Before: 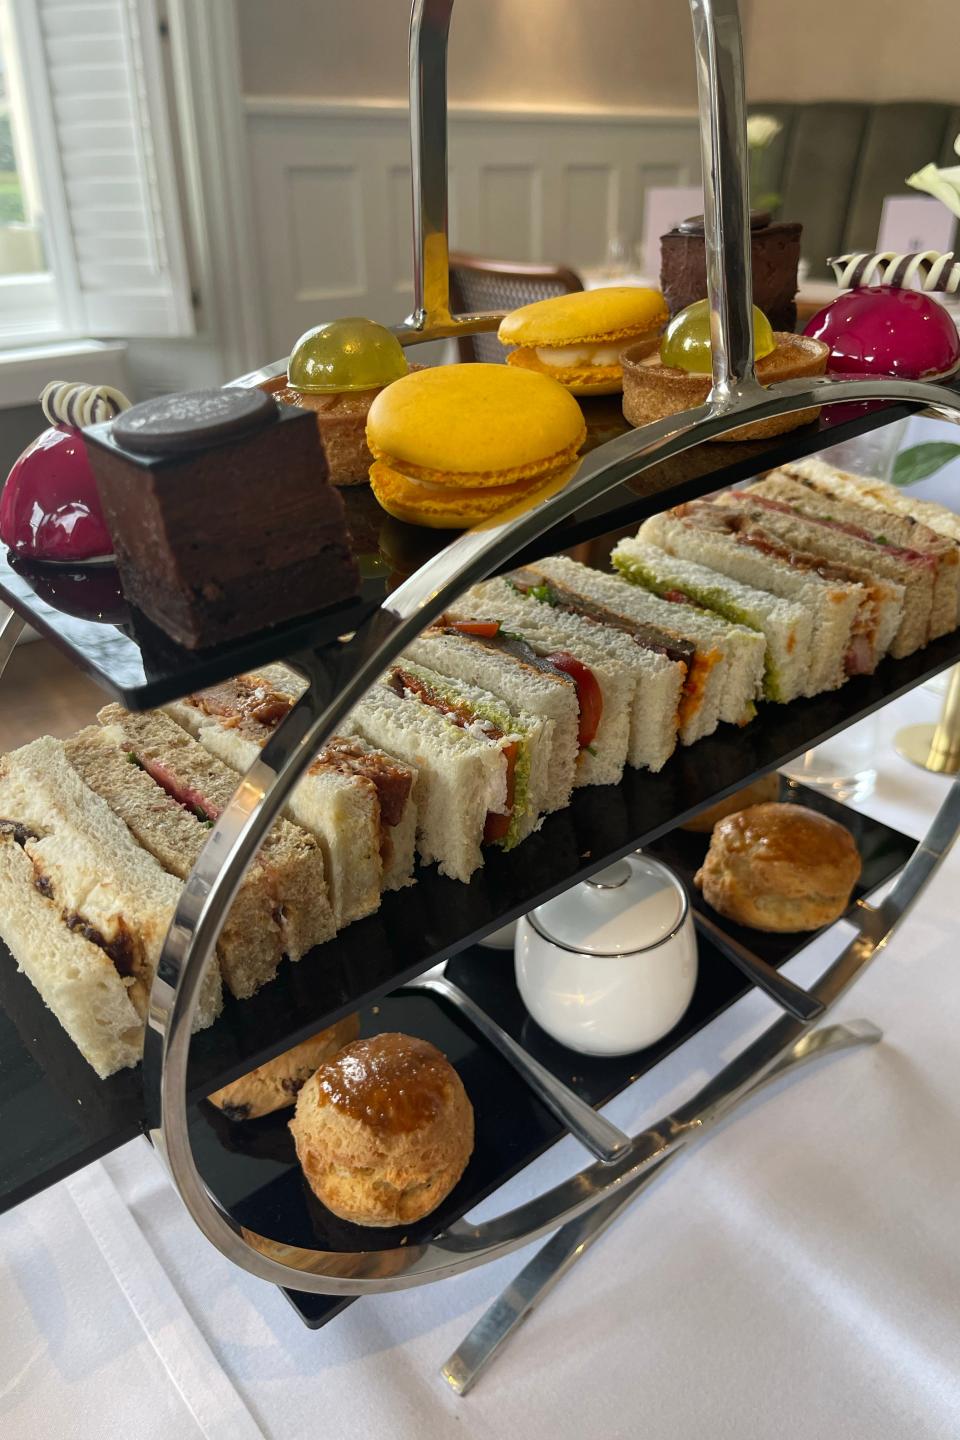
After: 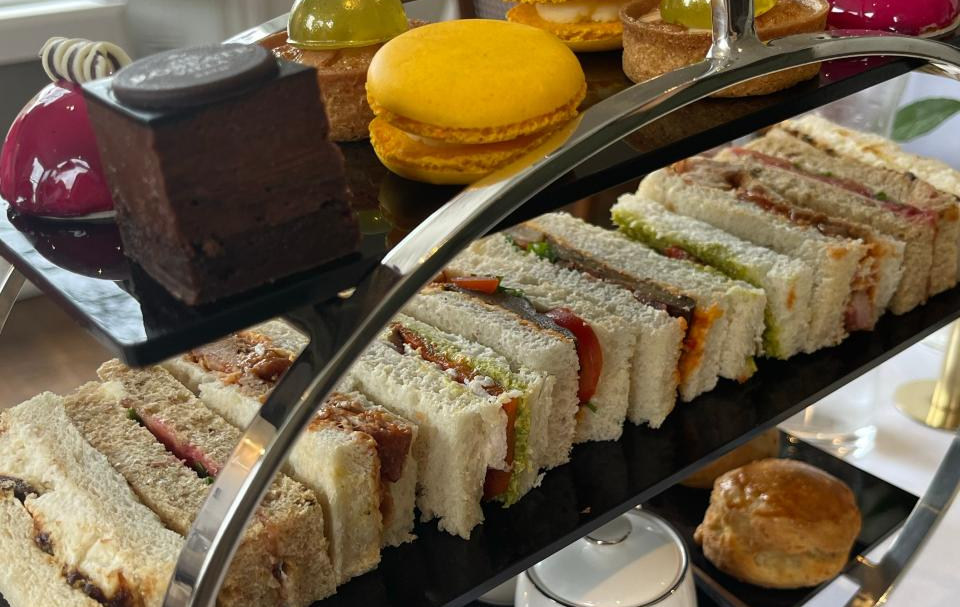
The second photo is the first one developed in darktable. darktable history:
crop and rotate: top 23.904%, bottom 33.926%
